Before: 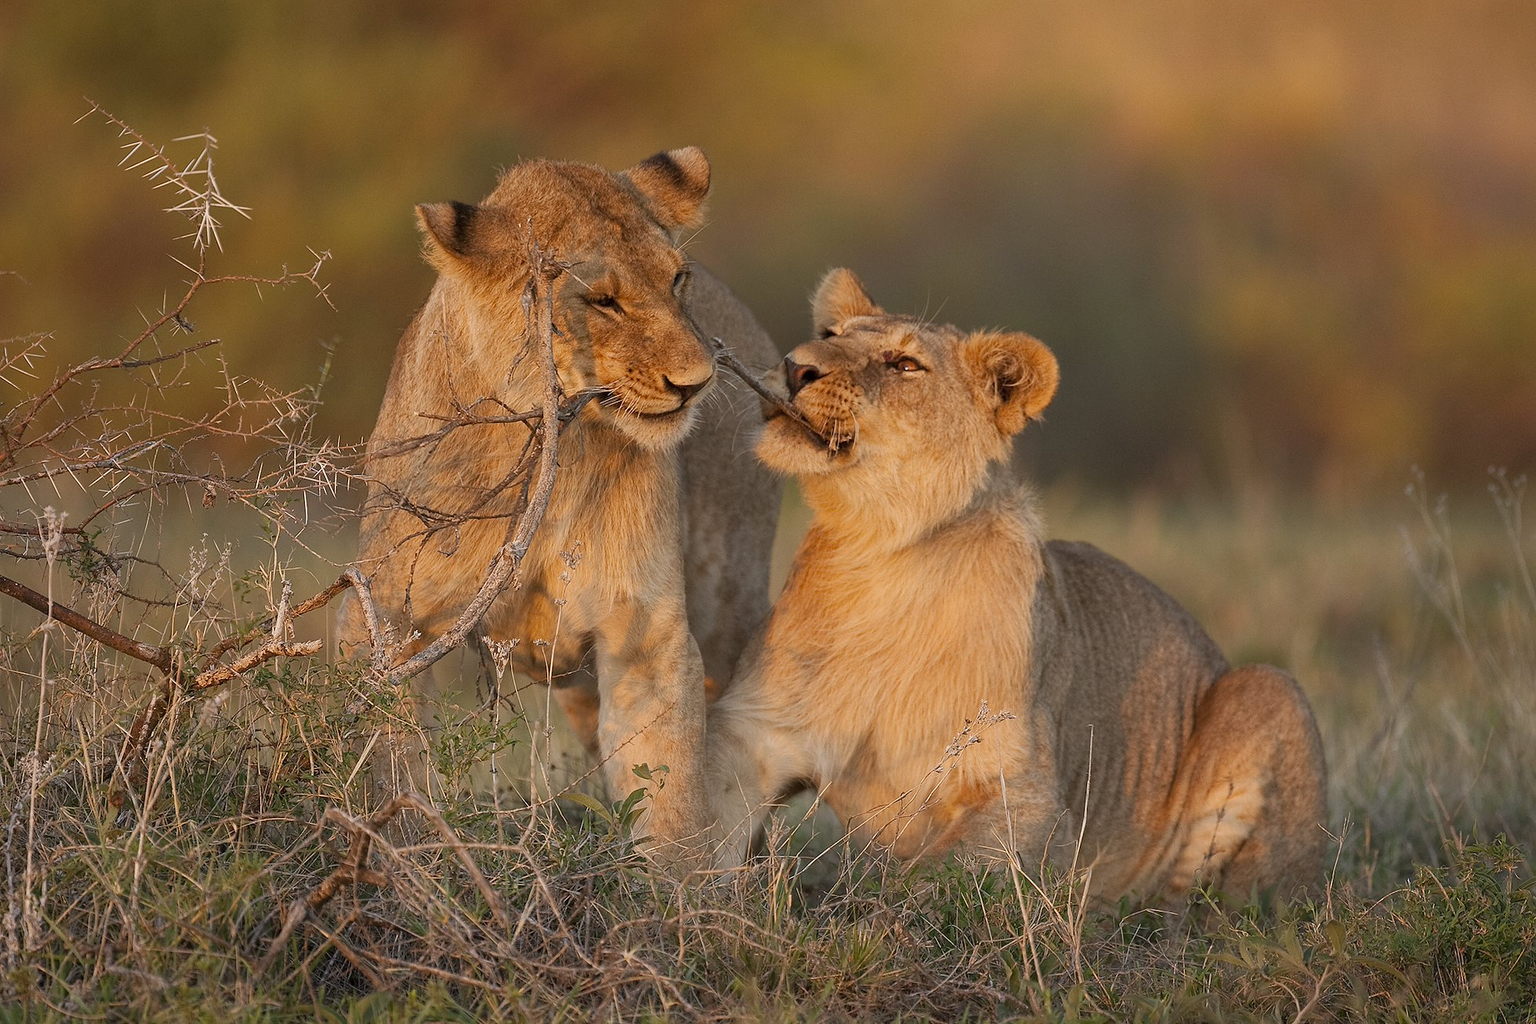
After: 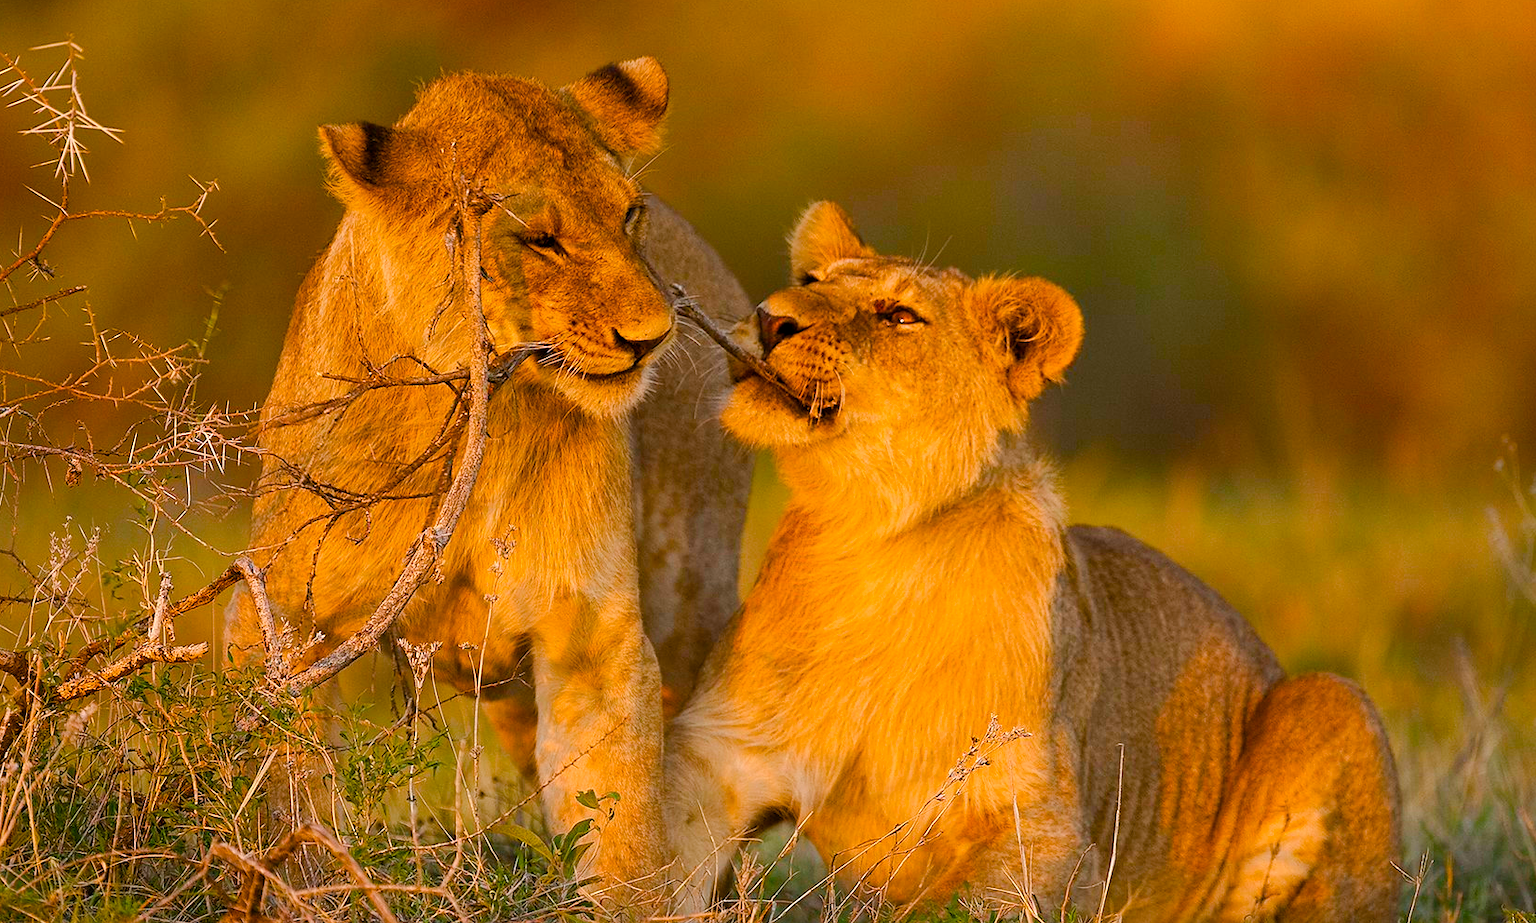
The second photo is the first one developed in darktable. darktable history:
crop and rotate: left 9.678%, top 9.704%, right 6.092%, bottom 14.381%
color balance rgb: shadows lift › chroma 0.986%, shadows lift › hue 111.46°, linear chroma grading › global chroma 14.362%, perceptual saturation grading › global saturation 38.692%, perceptual saturation grading › highlights -25.26%, perceptual saturation grading › mid-tones 35.35%, perceptual saturation grading › shadows 35.203%, perceptual brilliance grading › highlights 6.498%, perceptual brilliance grading › mid-tones 17.85%, perceptual brilliance grading › shadows -5.512%, global vibrance 25.141%
